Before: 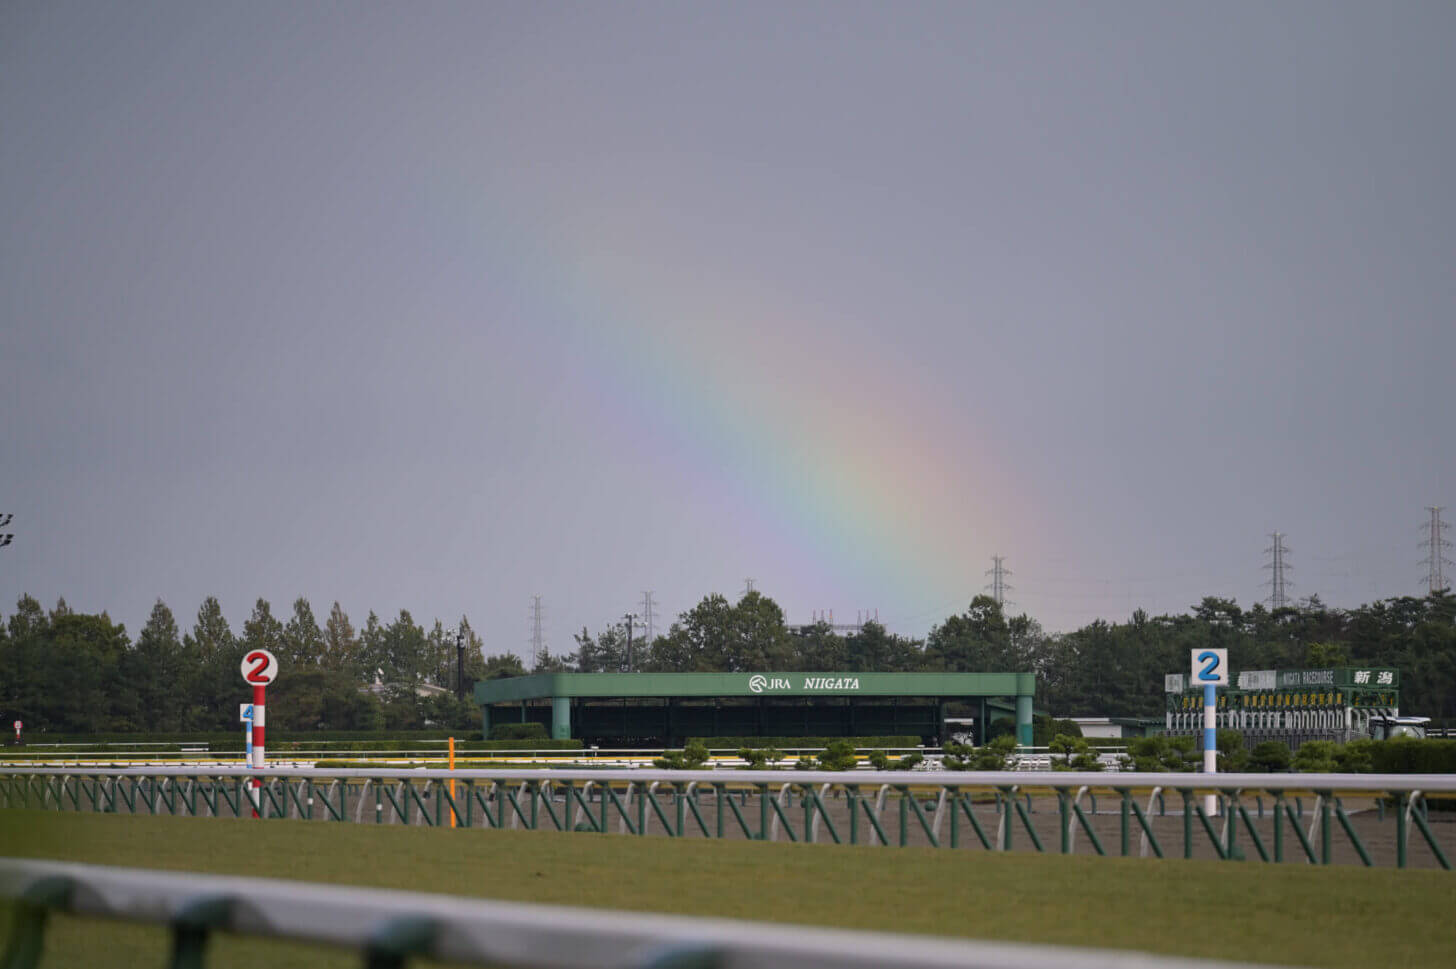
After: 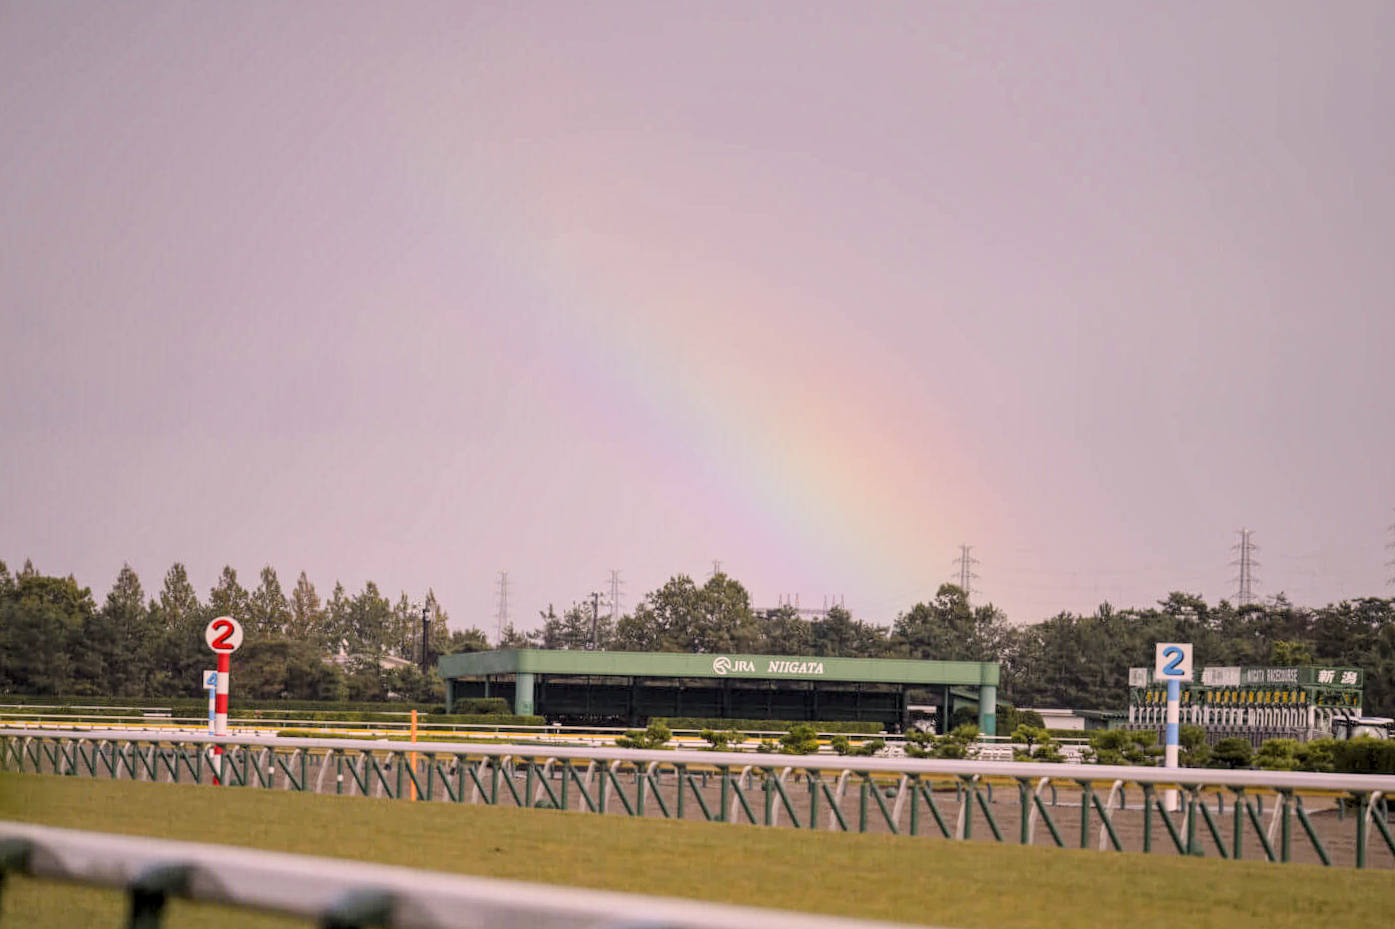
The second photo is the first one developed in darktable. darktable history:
filmic rgb: black relative exposure -7.65 EV, white relative exposure 4.56 EV, threshold 5.95 EV, hardness 3.61, enable highlight reconstruction true
exposure: black level correction 0, exposure 1.001 EV, compensate exposure bias true, compensate highlight preservation false
color calibration: output R [1.063, -0.012, -0.003, 0], output B [-0.079, 0.047, 1, 0], x 0.335, y 0.349, temperature 5436.17 K, saturation algorithm version 1 (2020)
crop and rotate: angle -1.66°
local contrast: highlights 94%, shadows 86%, detail 160%, midtone range 0.2
